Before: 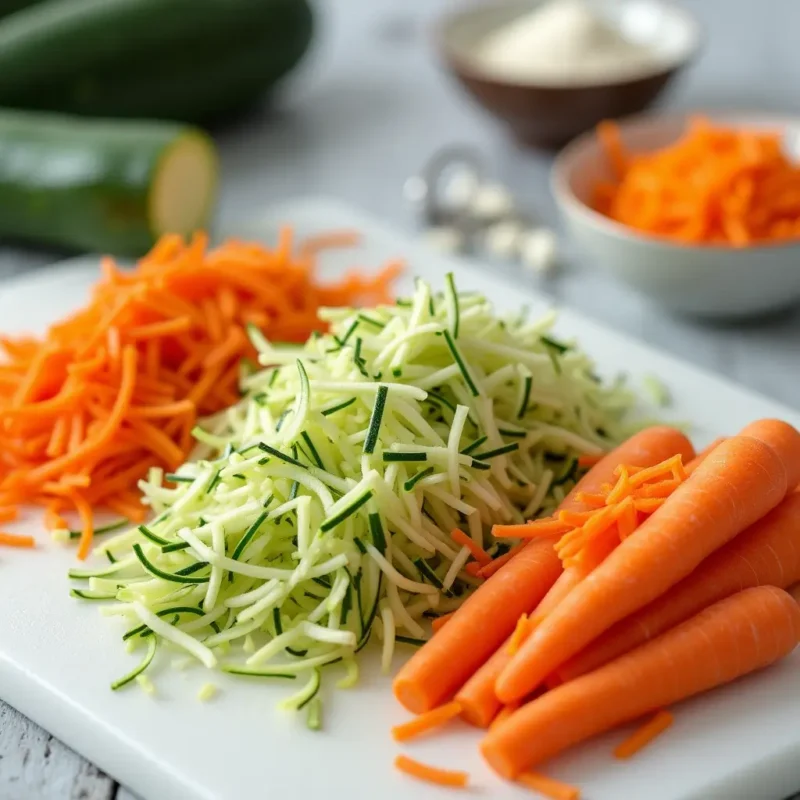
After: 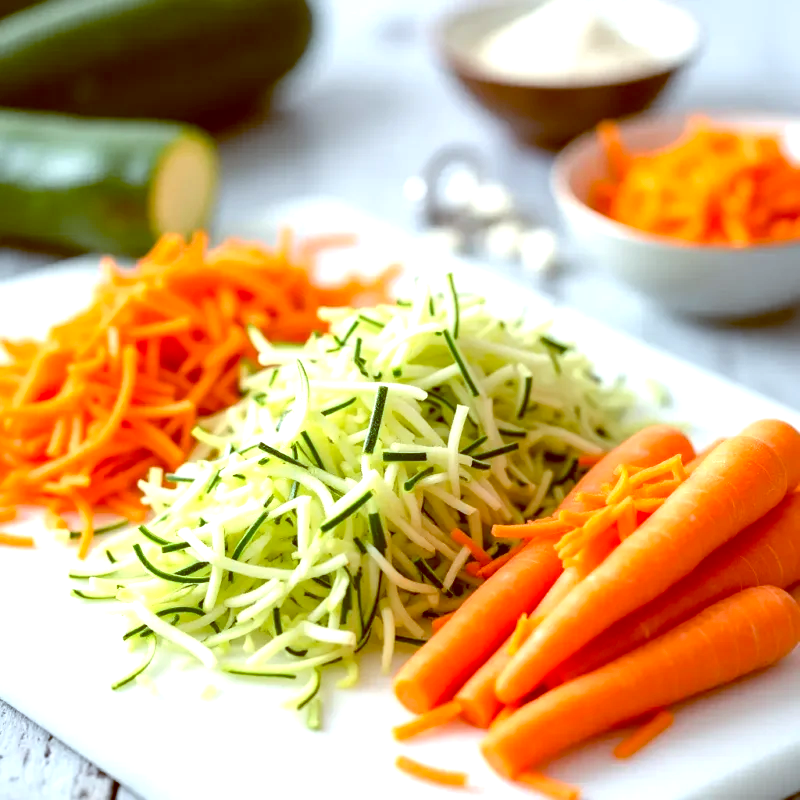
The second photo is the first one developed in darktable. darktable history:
levels: levels [0, 0.394, 0.787]
color balance: lift [1, 1.015, 1.004, 0.985], gamma [1, 0.958, 0.971, 1.042], gain [1, 0.956, 0.977, 1.044]
